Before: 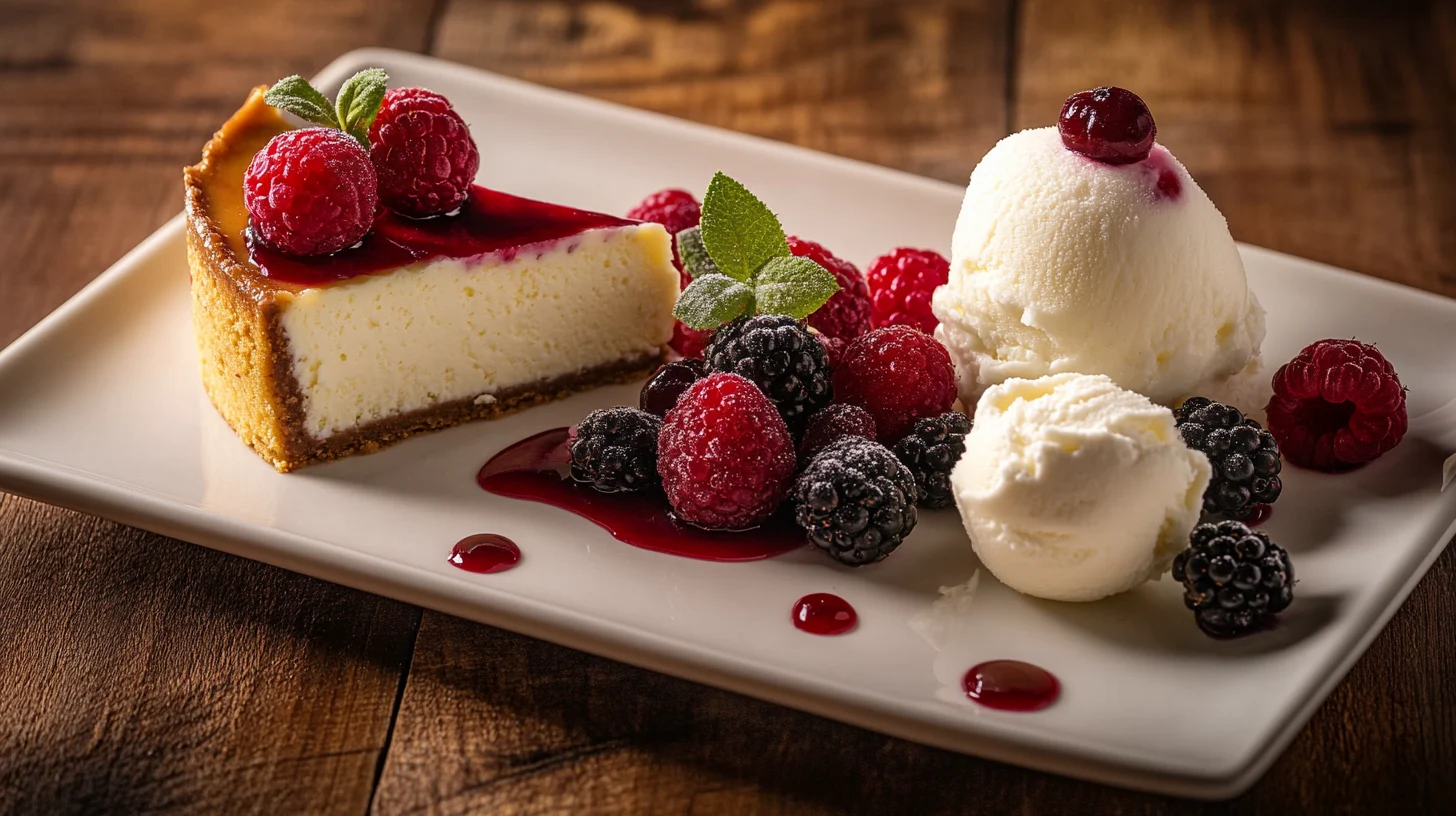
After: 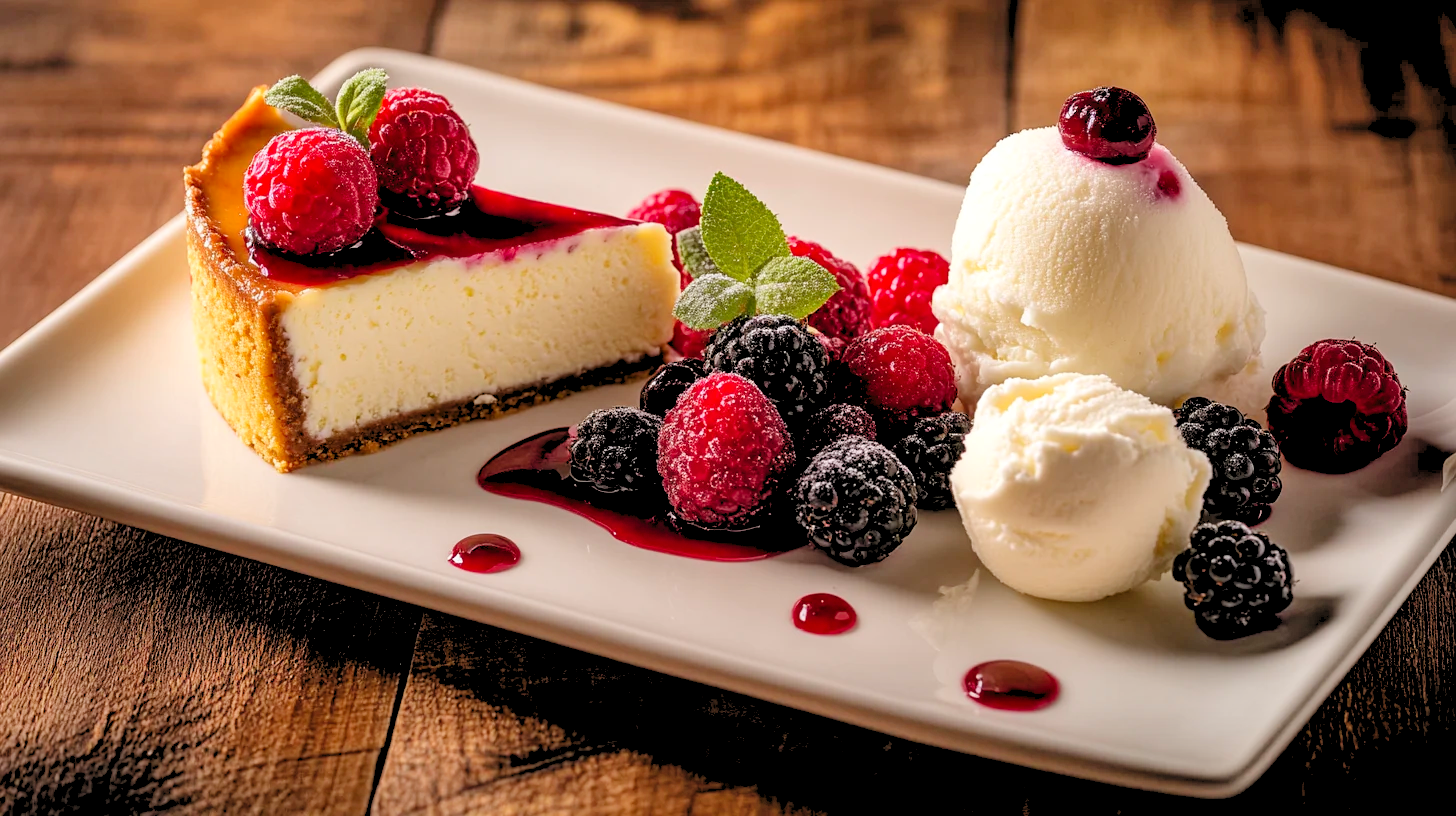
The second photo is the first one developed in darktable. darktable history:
shadows and highlights: shadows 53.03, soften with gaussian
levels: levels [0.093, 0.434, 0.988]
